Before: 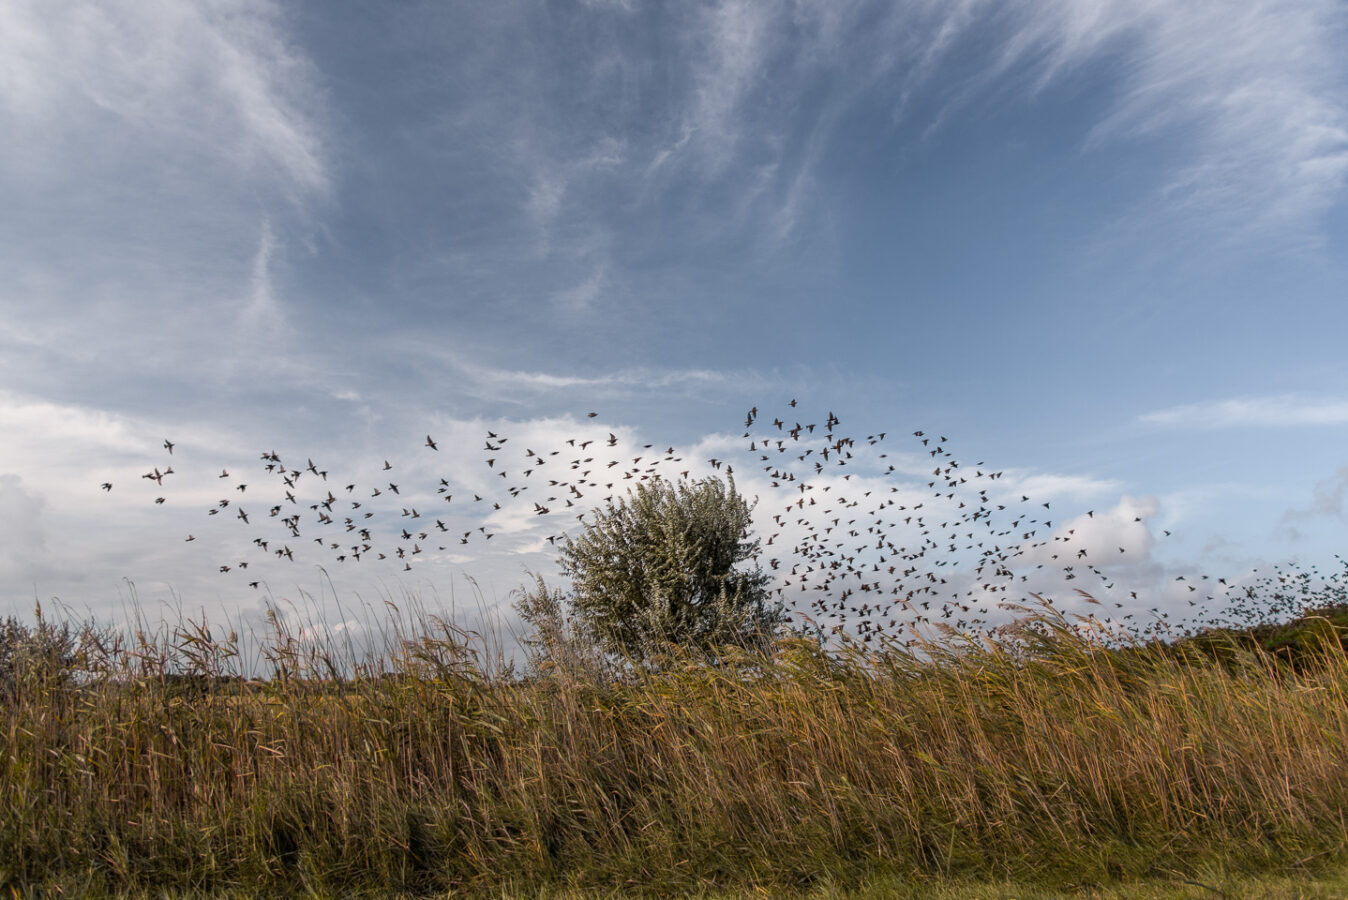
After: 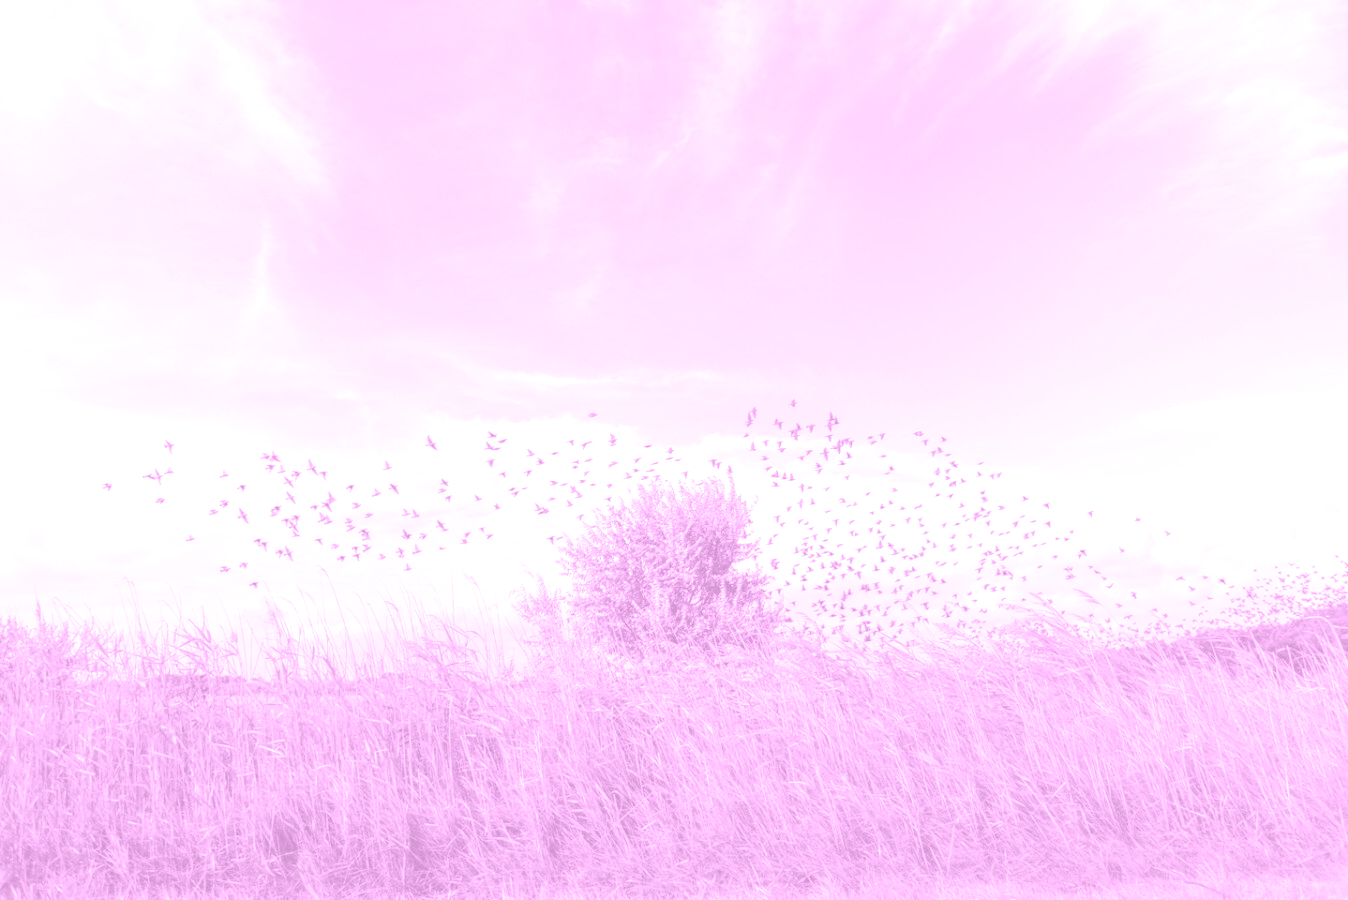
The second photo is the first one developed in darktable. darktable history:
colorize: hue 331.2°, saturation 75%, source mix 30.28%, lightness 70.52%, version 1
exposure: exposure 2 EV, compensate exposure bias true, compensate highlight preservation false
